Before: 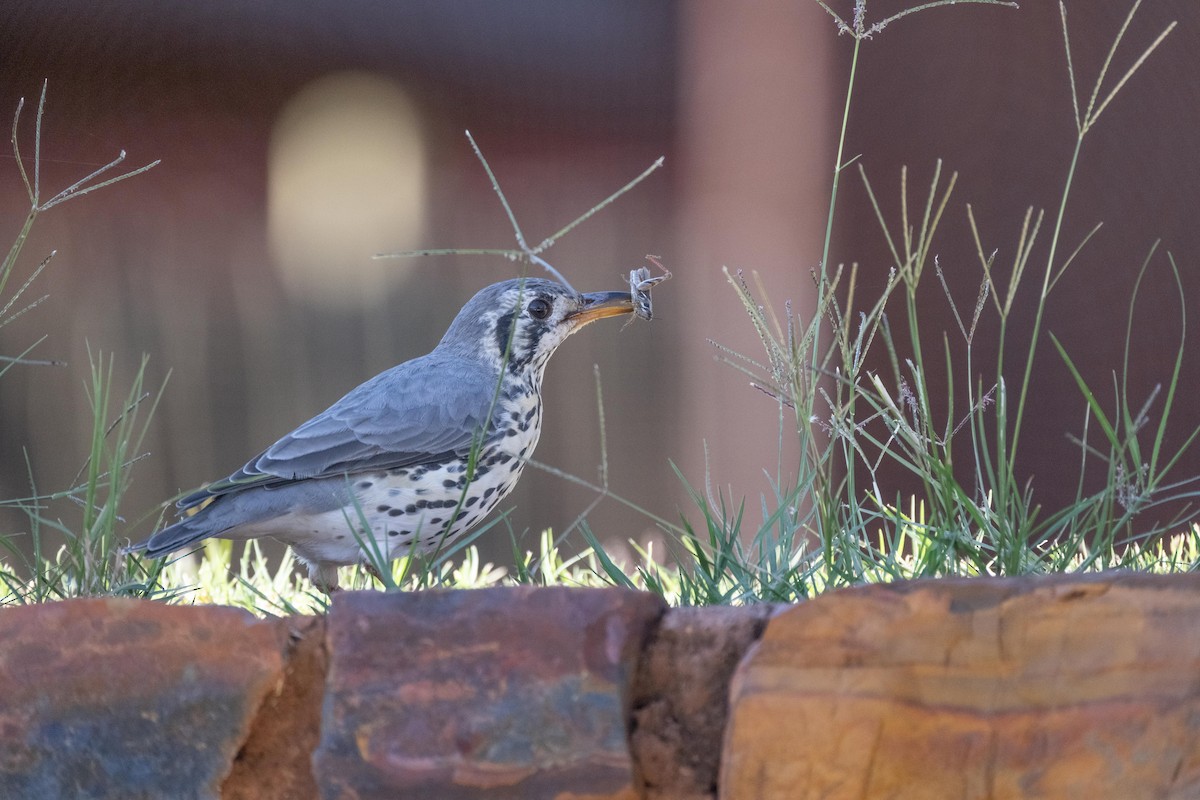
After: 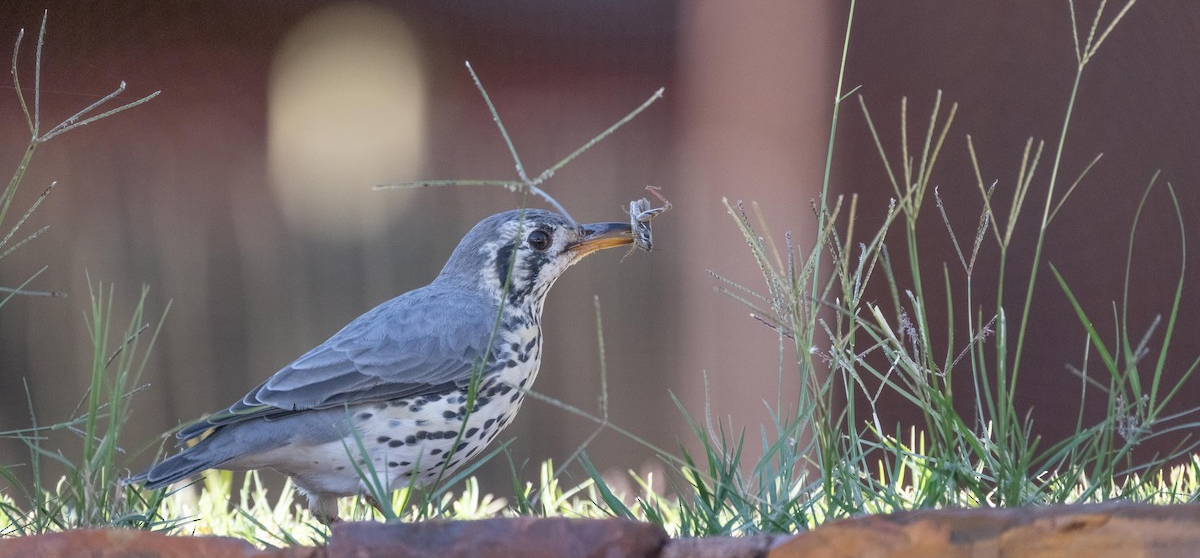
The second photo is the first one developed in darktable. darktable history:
crop and rotate: top 8.646%, bottom 21.533%
